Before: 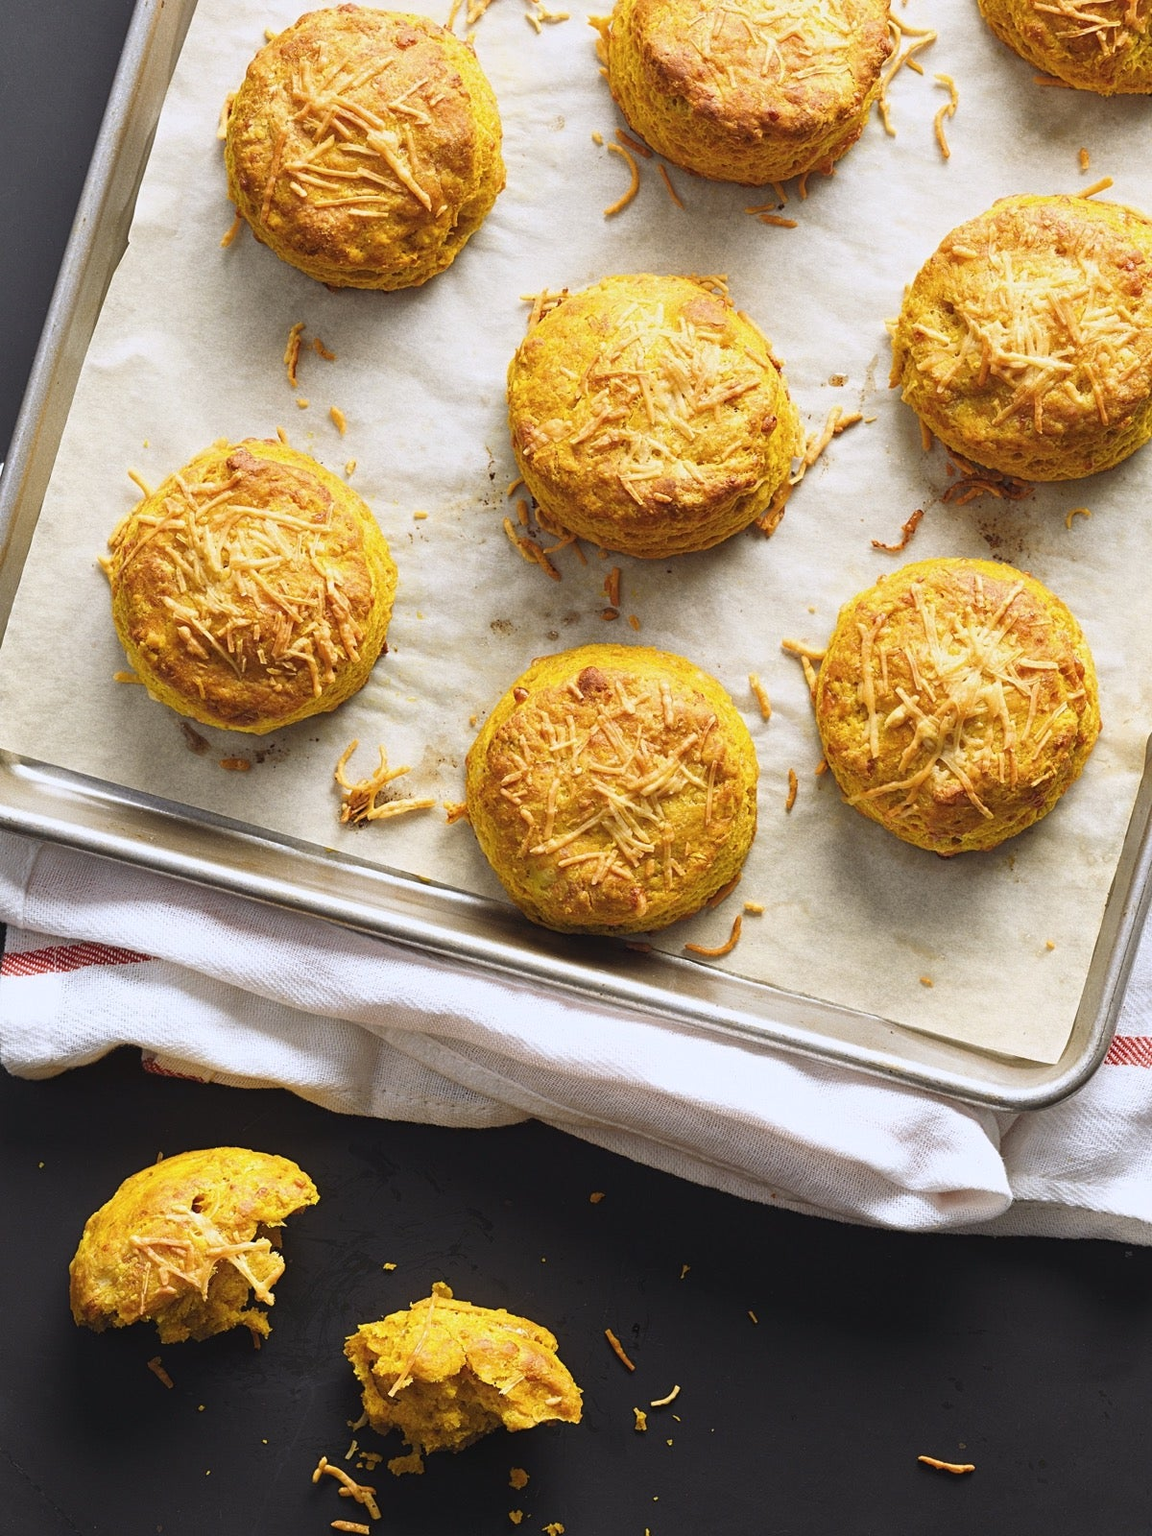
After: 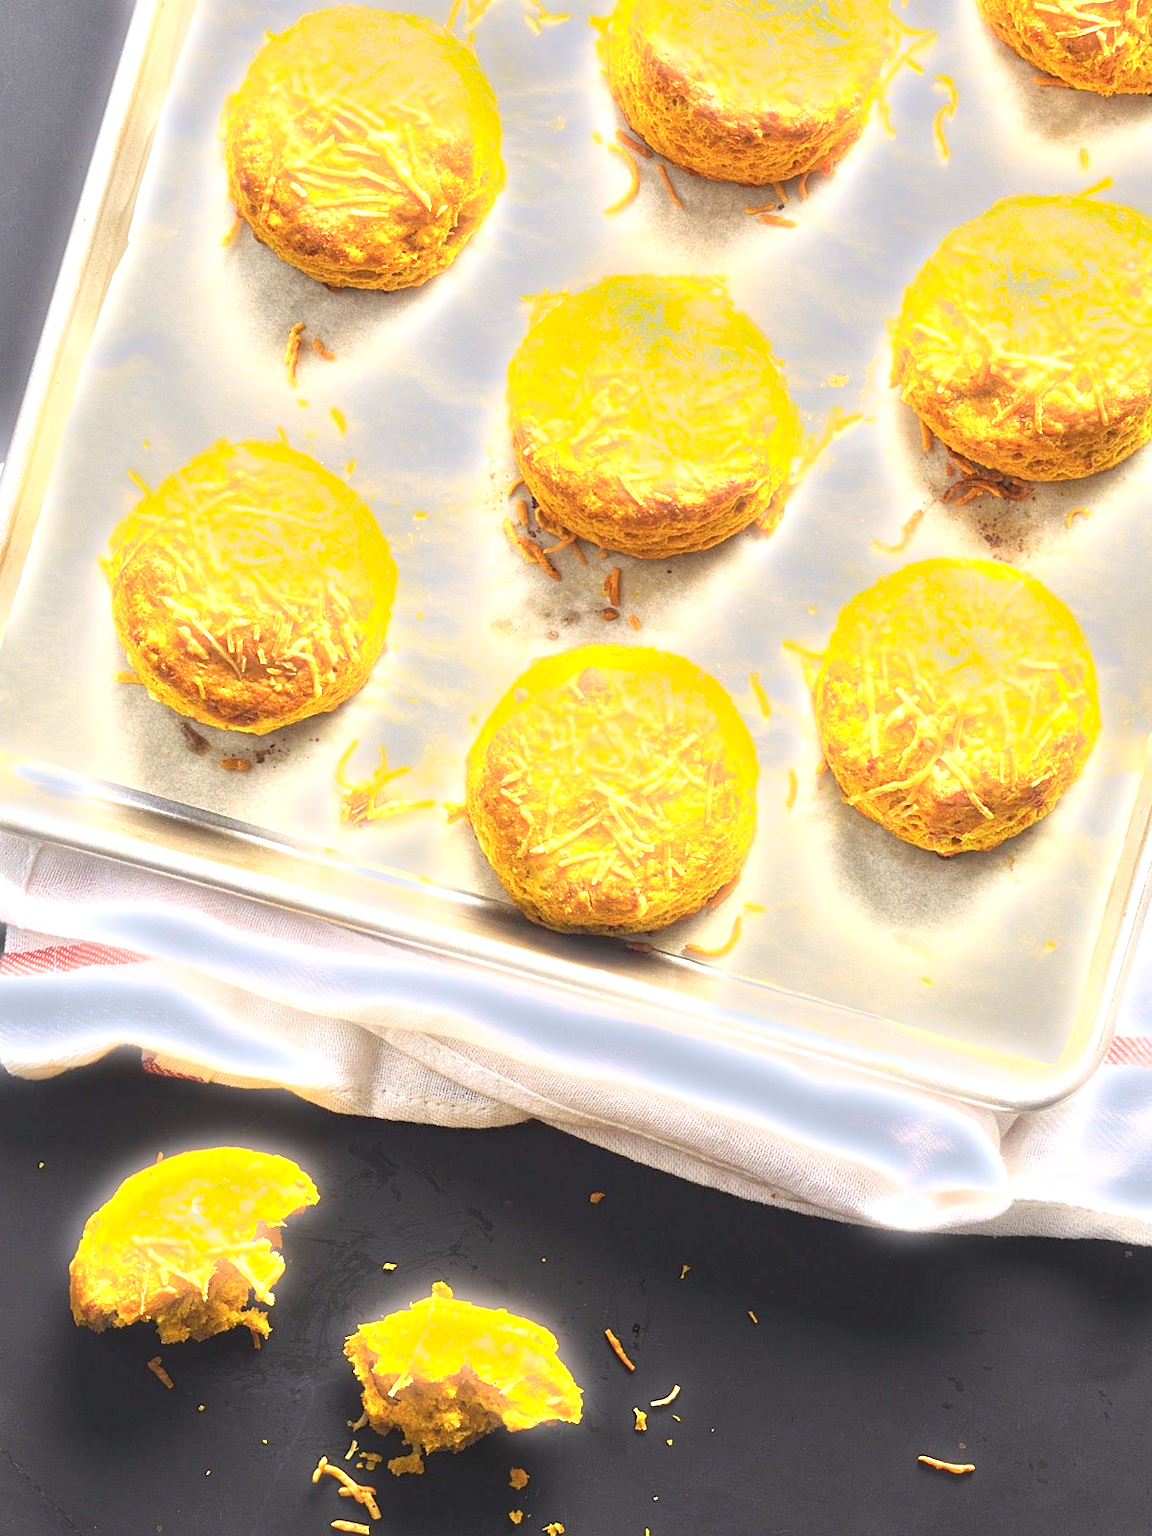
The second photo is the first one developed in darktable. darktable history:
exposure: black level correction 0.001, exposure 1.646 EV, compensate exposure bias true, compensate highlight preservation false
bloom: size 3%, threshold 100%, strength 0%
